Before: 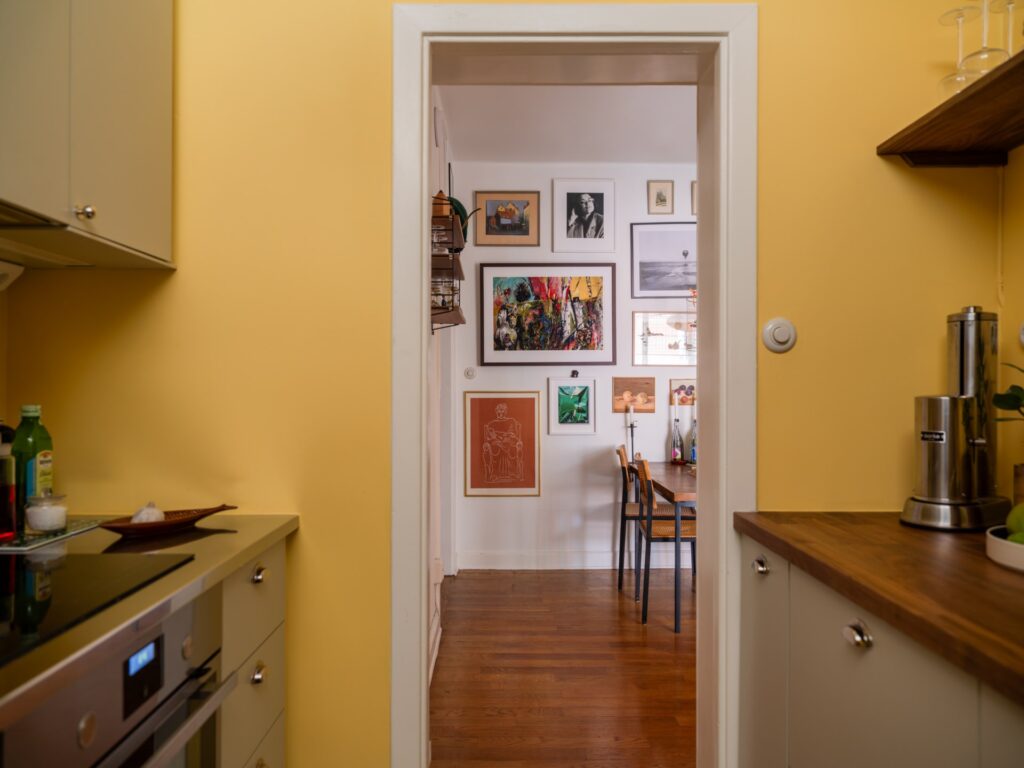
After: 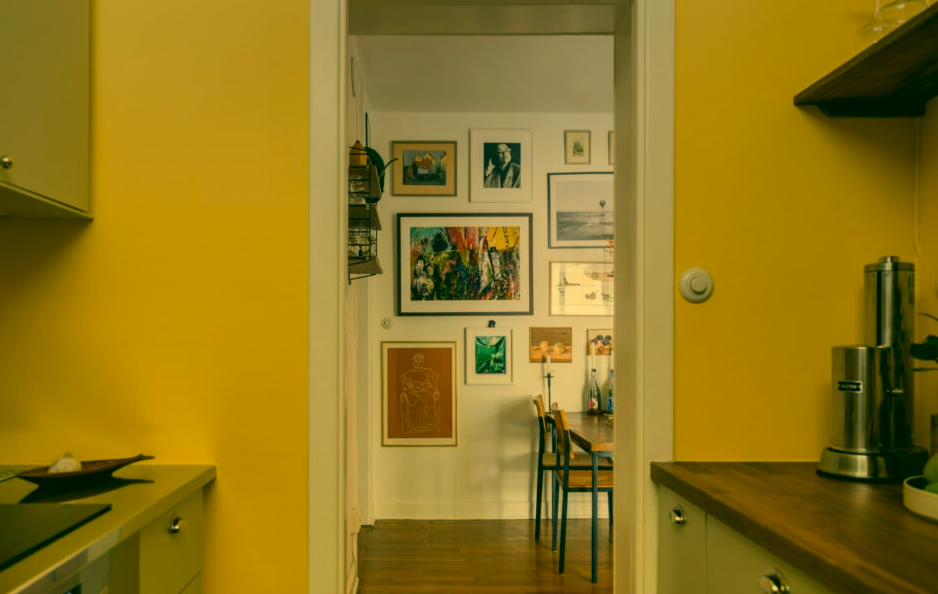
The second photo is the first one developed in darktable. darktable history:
white balance: red 1.08, blue 0.791
crop: left 8.155%, top 6.611%, bottom 15.385%
color correction: highlights a* 5.62, highlights b* 33.57, shadows a* -25.86, shadows b* 4.02
graduated density: hue 238.83°, saturation 50%
